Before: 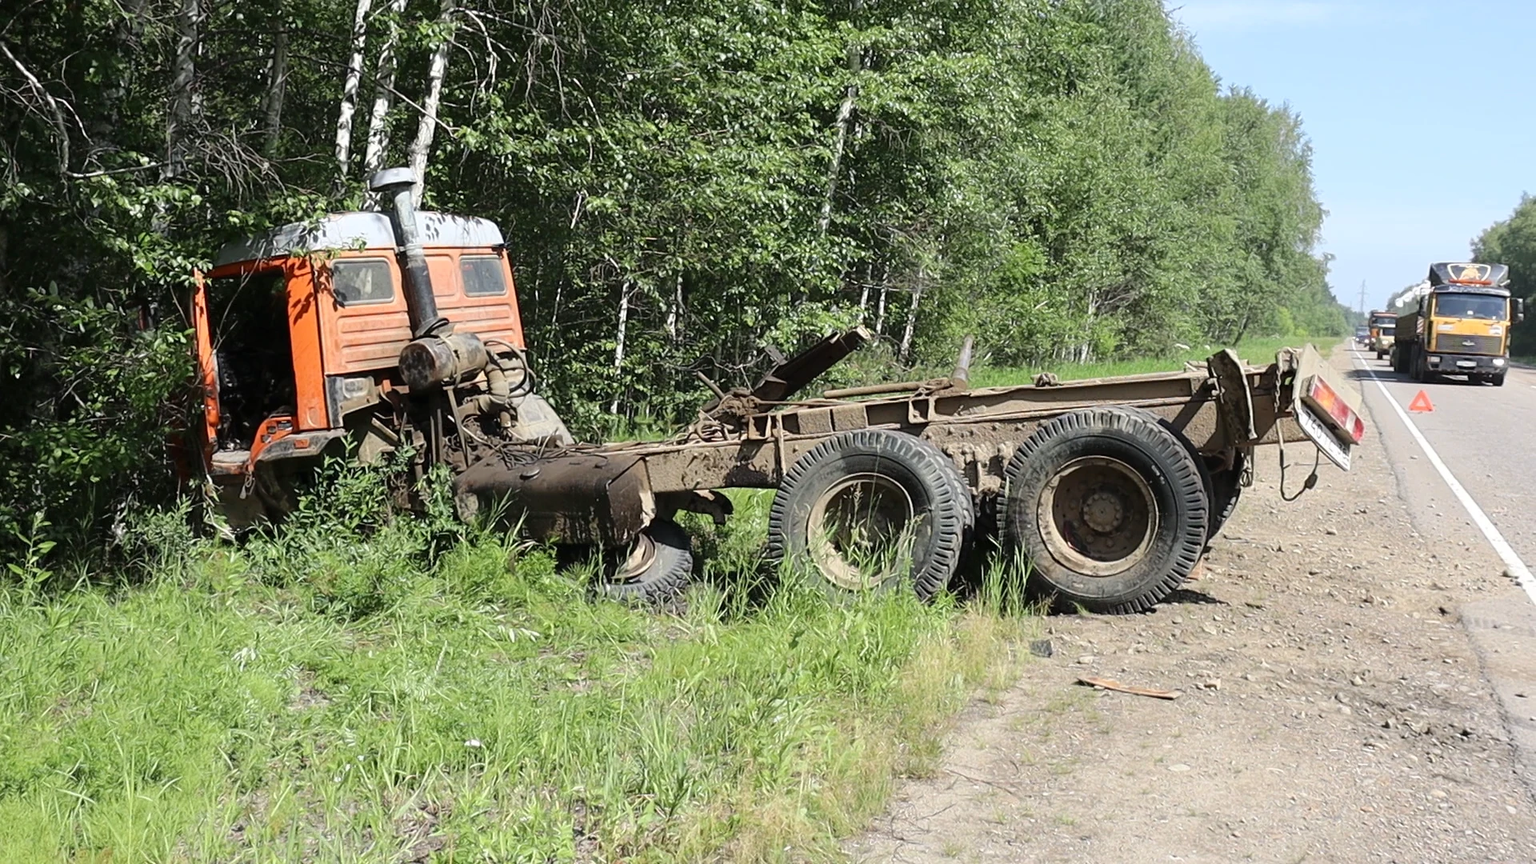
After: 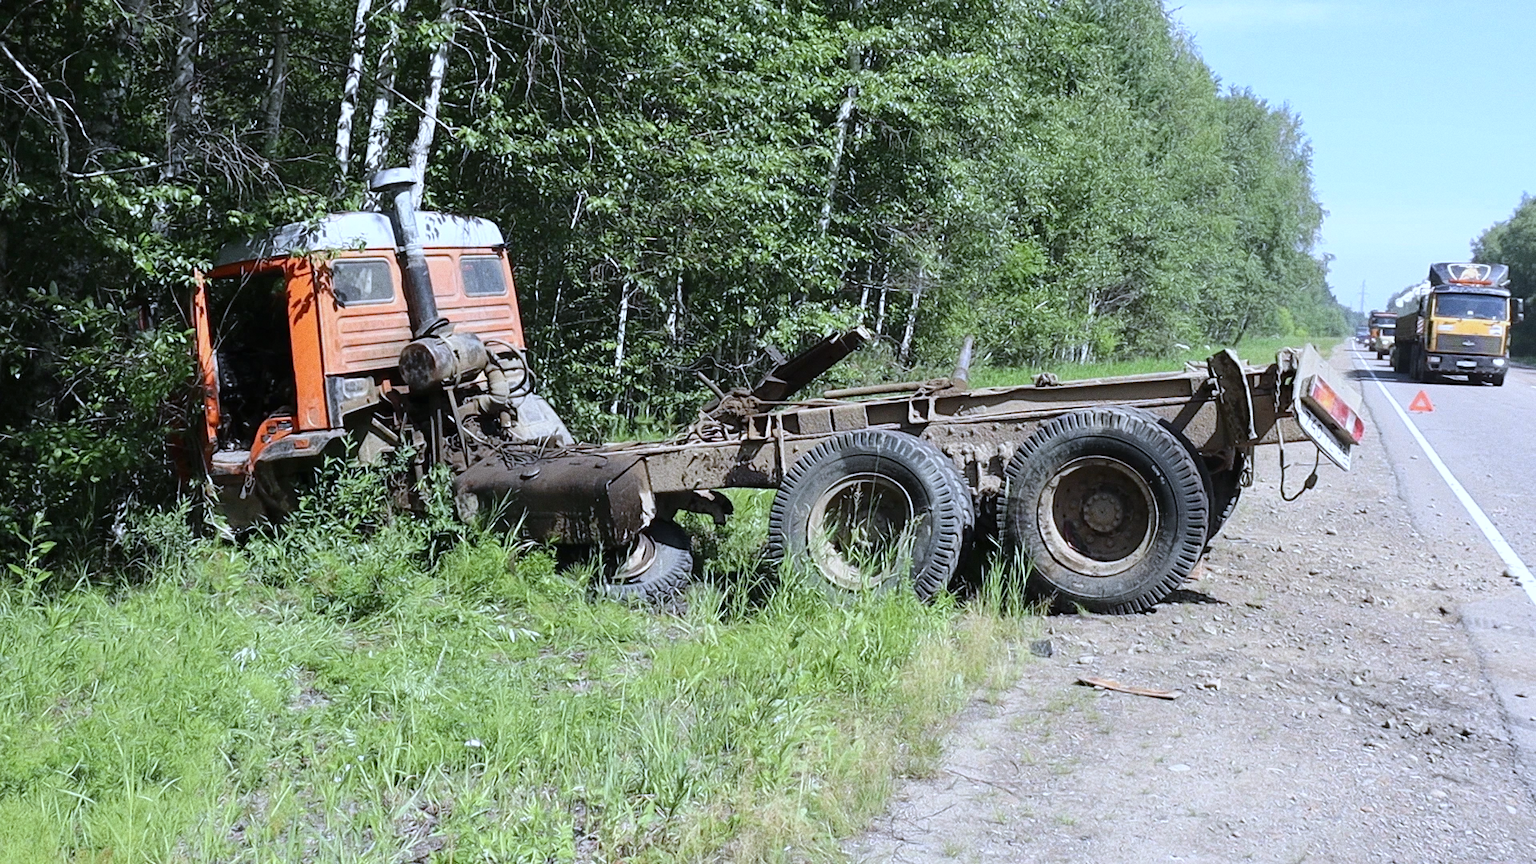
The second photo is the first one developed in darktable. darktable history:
white balance: red 0.948, green 1.02, blue 1.176
grain: on, module defaults
